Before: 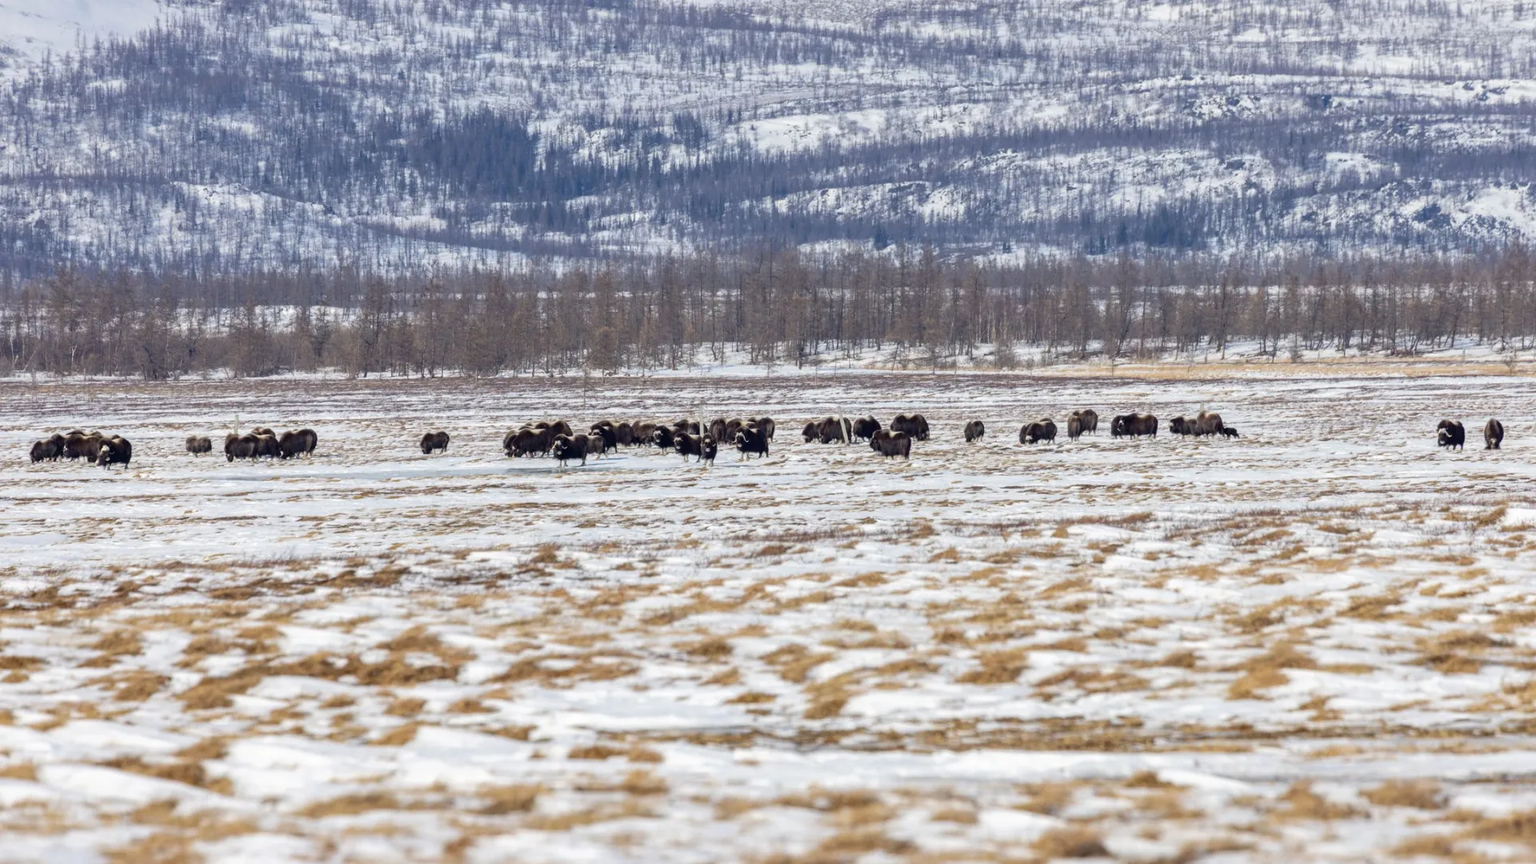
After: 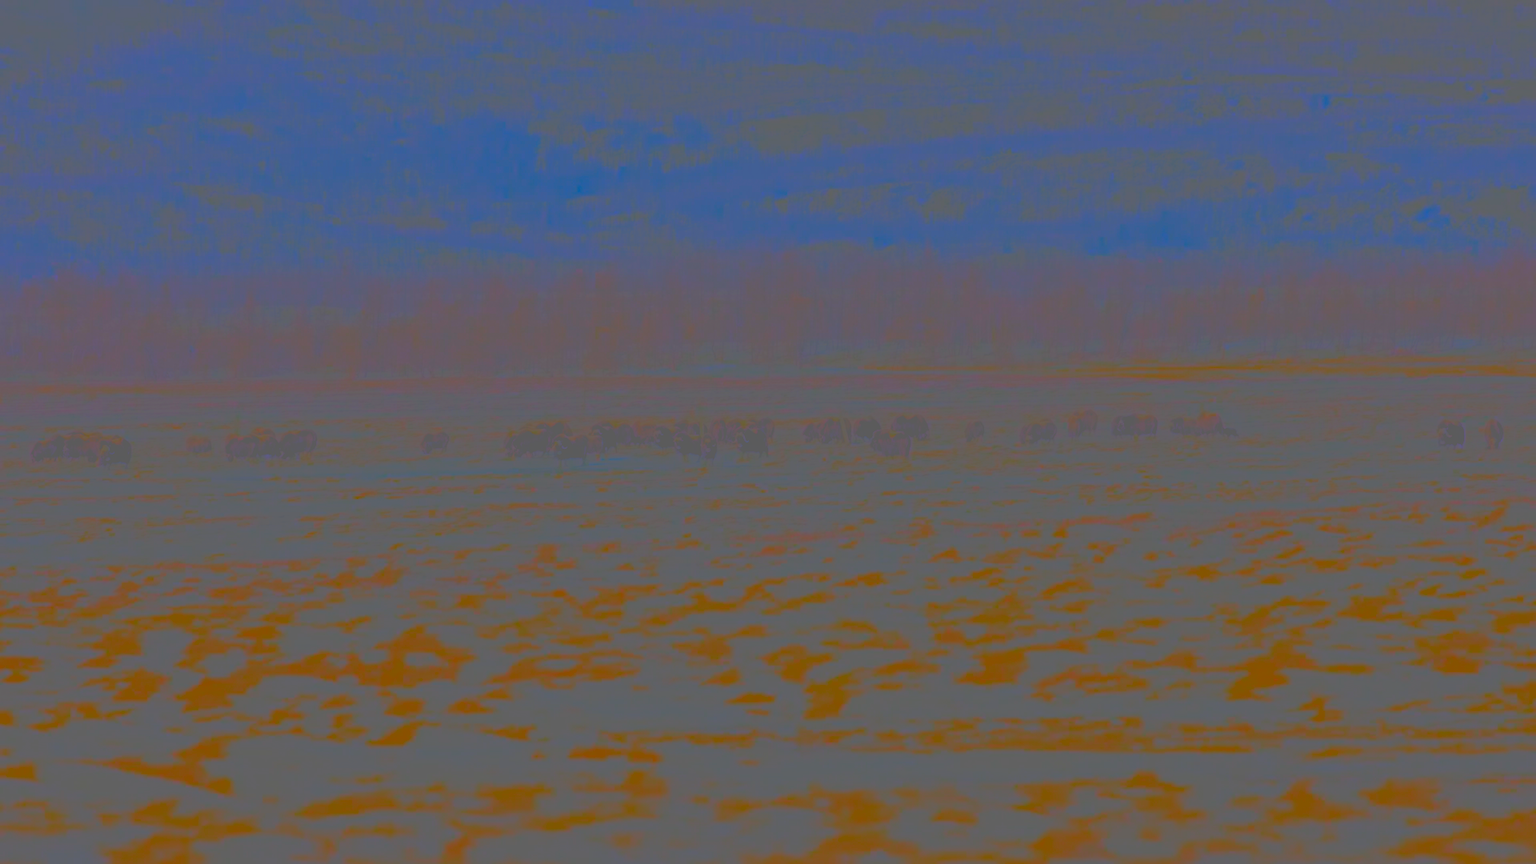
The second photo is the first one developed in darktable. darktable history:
filmic rgb: black relative exposure -5.13 EV, white relative exposure 3.2 EV, hardness 3.44, contrast 1.193, highlights saturation mix -28.94%
contrast brightness saturation: contrast -0.972, brightness -0.161, saturation 0.758
